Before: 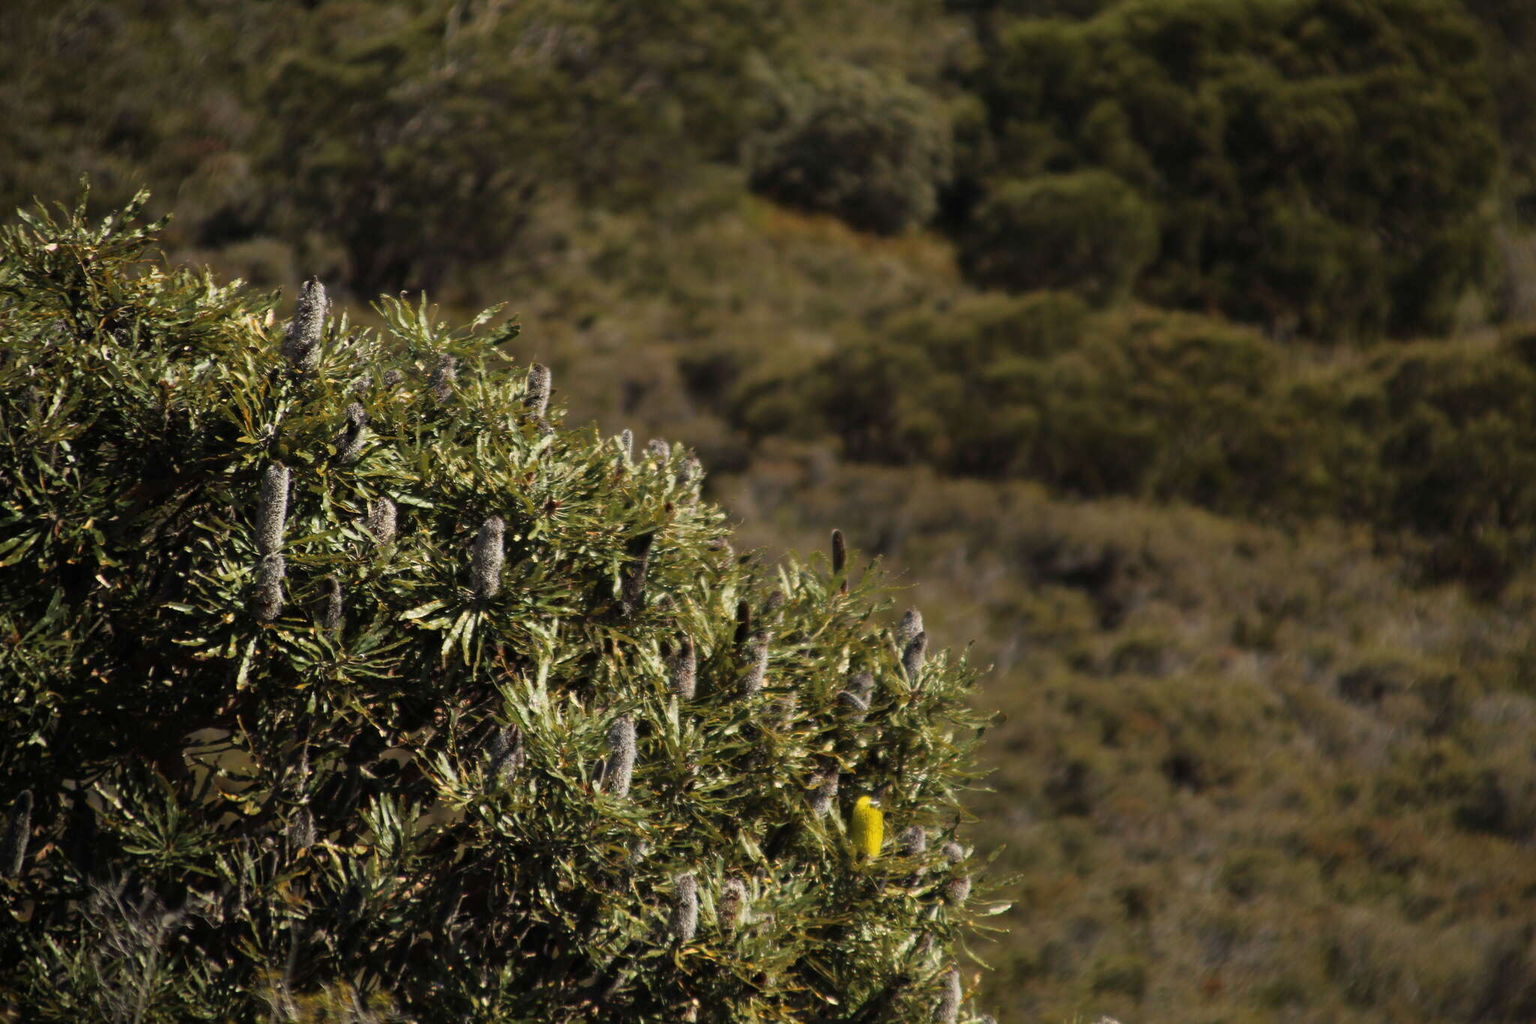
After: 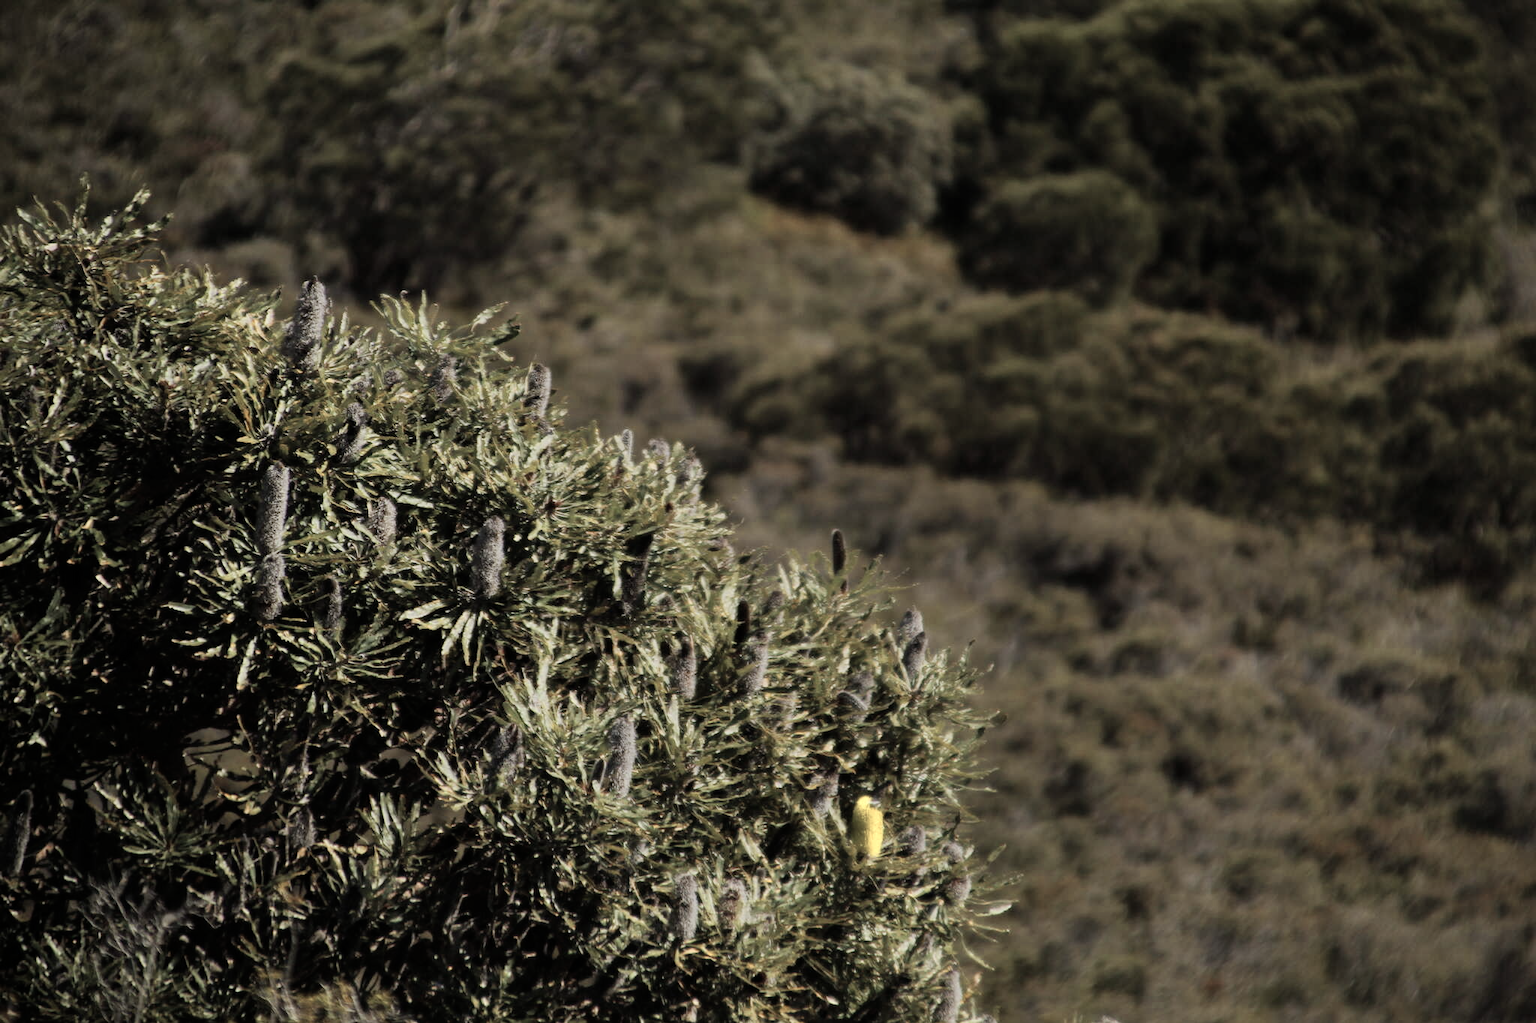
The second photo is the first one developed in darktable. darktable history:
filmic rgb: black relative exposure -7.65 EV, white relative exposure 4.56 EV, hardness 3.61, contrast in shadows safe
color zones: curves: ch0 [(0, 0.554) (0.146, 0.662) (0.293, 0.86) (0.503, 0.774) (0.637, 0.106) (0.74, 0.072) (0.866, 0.488) (0.998, 0.569)]; ch1 [(0, 0) (0.143, 0) (0.286, 0) (0.429, 0) (0.571, 0) (0.714, 0) (0.857, 0)], mix -63.21%
